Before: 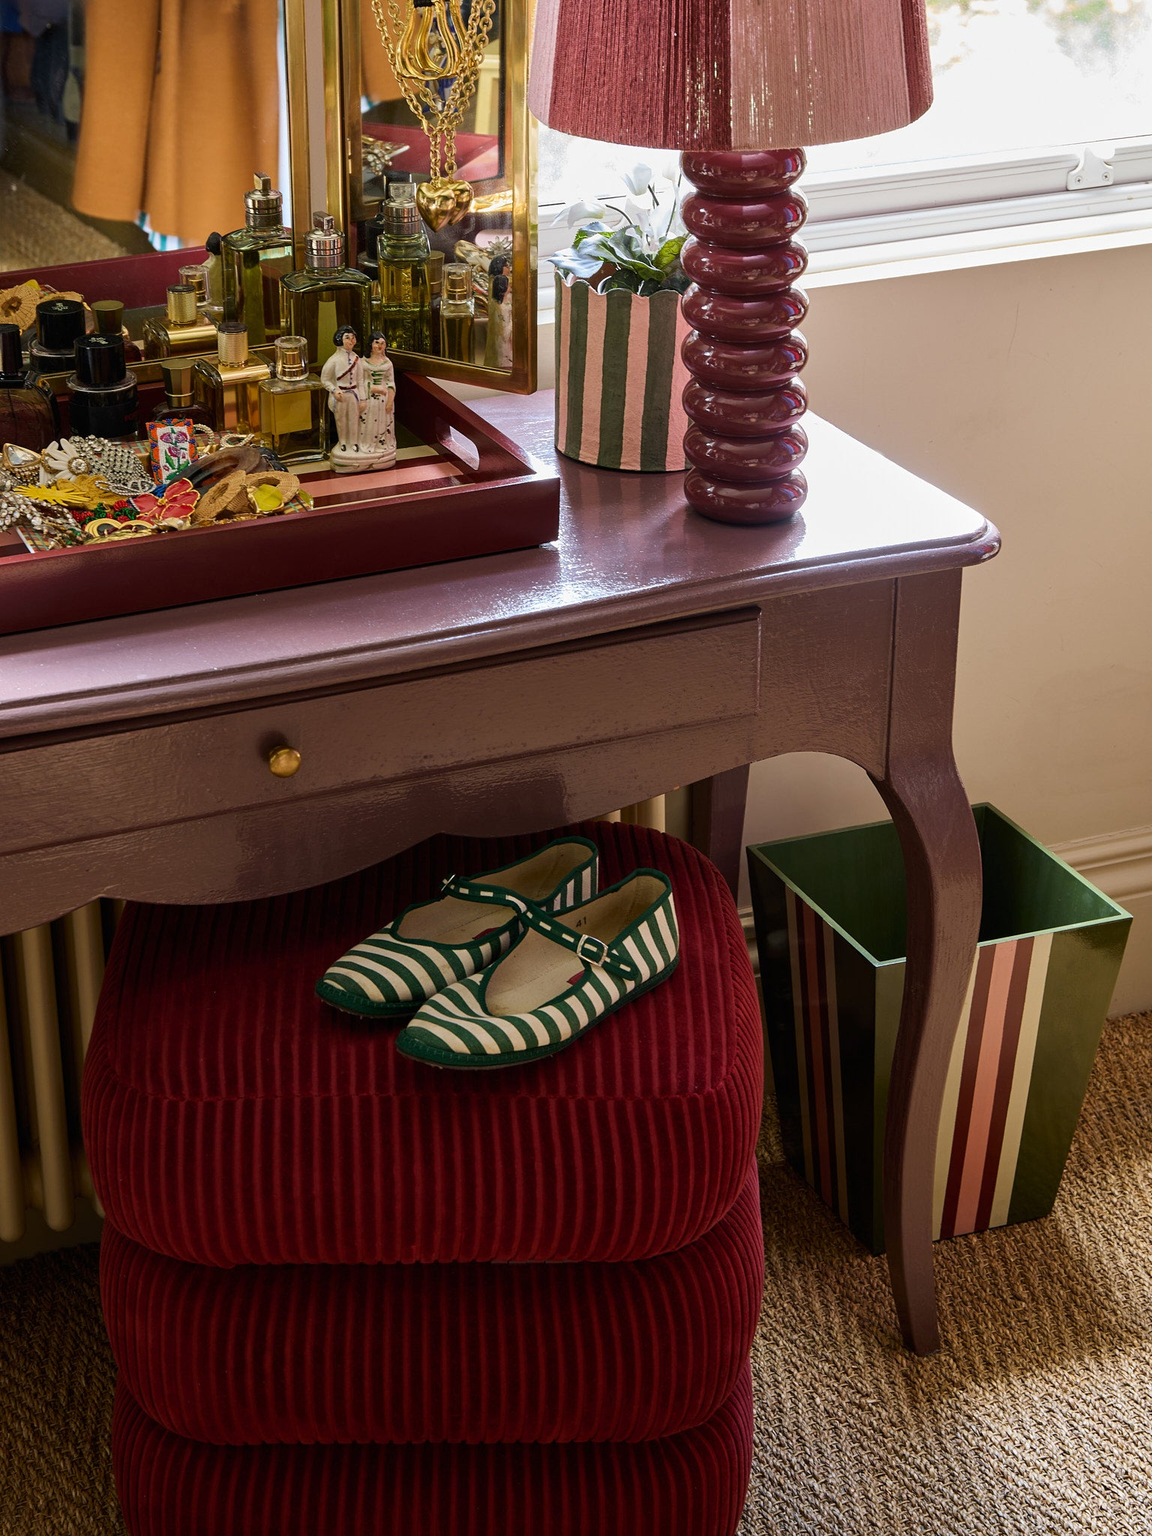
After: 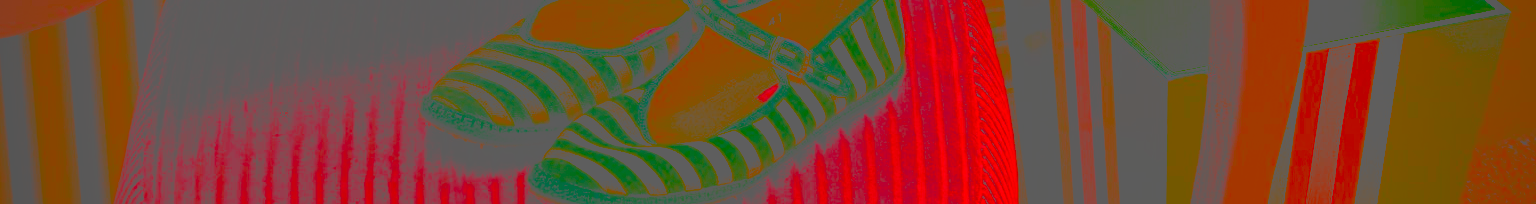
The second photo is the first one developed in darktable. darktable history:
color balance rgb: linear chroma grading › global chroma 15%, perceptual saturation grading › global saturation 30%
white balance: emerald 1
filmic rgb: black relative exposure -8.2 EV, white relative exposure 2.2 EV, threshold 3 EV, hardness 7.11, latitude 75%, contrast 1.325, highlights saturation mix -2%, shadows ↔ highlights balance 30%, preserve chrominance RGB euclidean norm, color science v5 (2021), contrast in shadows safe, contrast in highlights safe, enable highlight reconstruction true
exposure: black level correction 0, exposure 1.2 EV, compensate highlight preservation false
vignetting: fall-off radius 63.6%
contrast brightness saturation: contrast -0.99, brightness -0.17, saturation 0.75
crop and rotate: top 59.084%, bottom 30.916%
